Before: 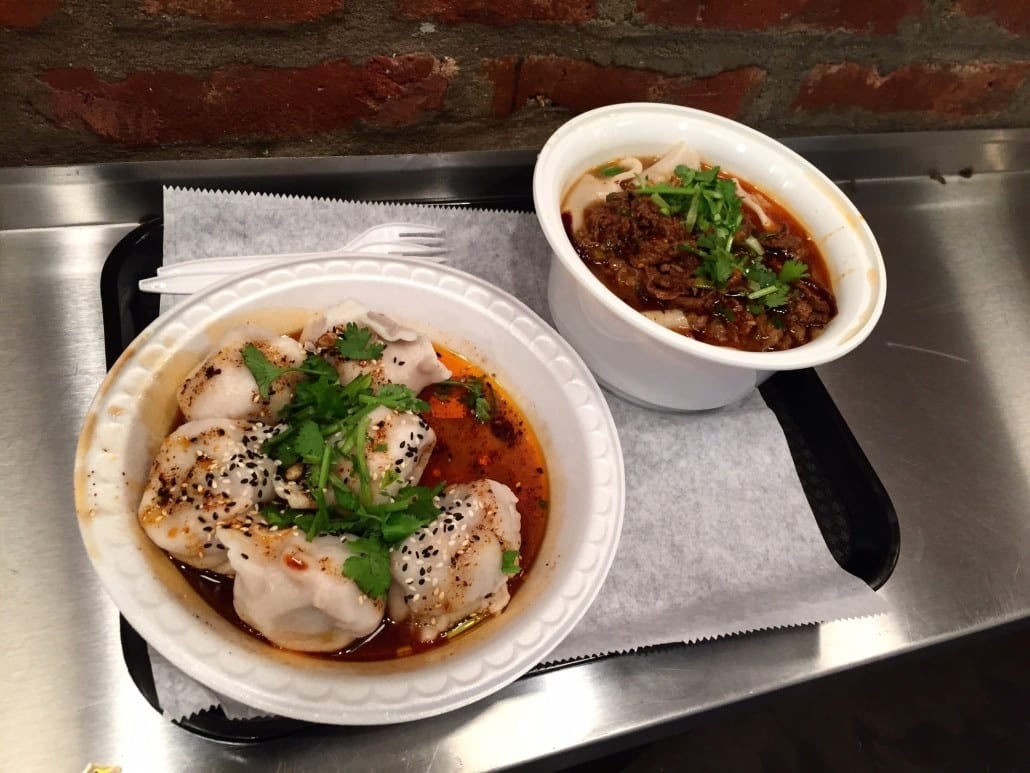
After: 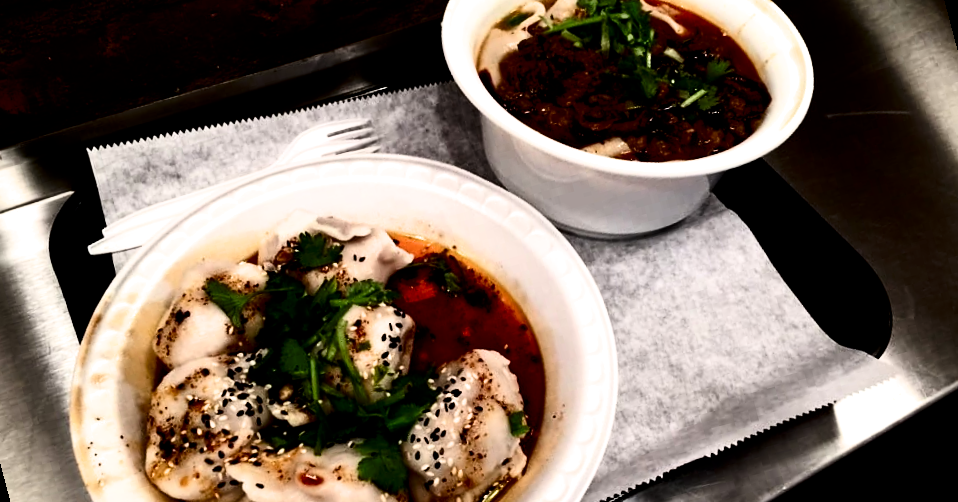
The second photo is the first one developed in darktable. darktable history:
contrast brightness saturation: contrast 0.24, brightness -0.24, saturation 0.14
filmic rgb: black relative exposure -3.63 EV, white relative exposure 2.16 EV, hardness 3.62
rotate and perspective: rotation -14.8°, crop left 0.1, crop right 0.903, crop top 0.25, crop bottom 0.748
